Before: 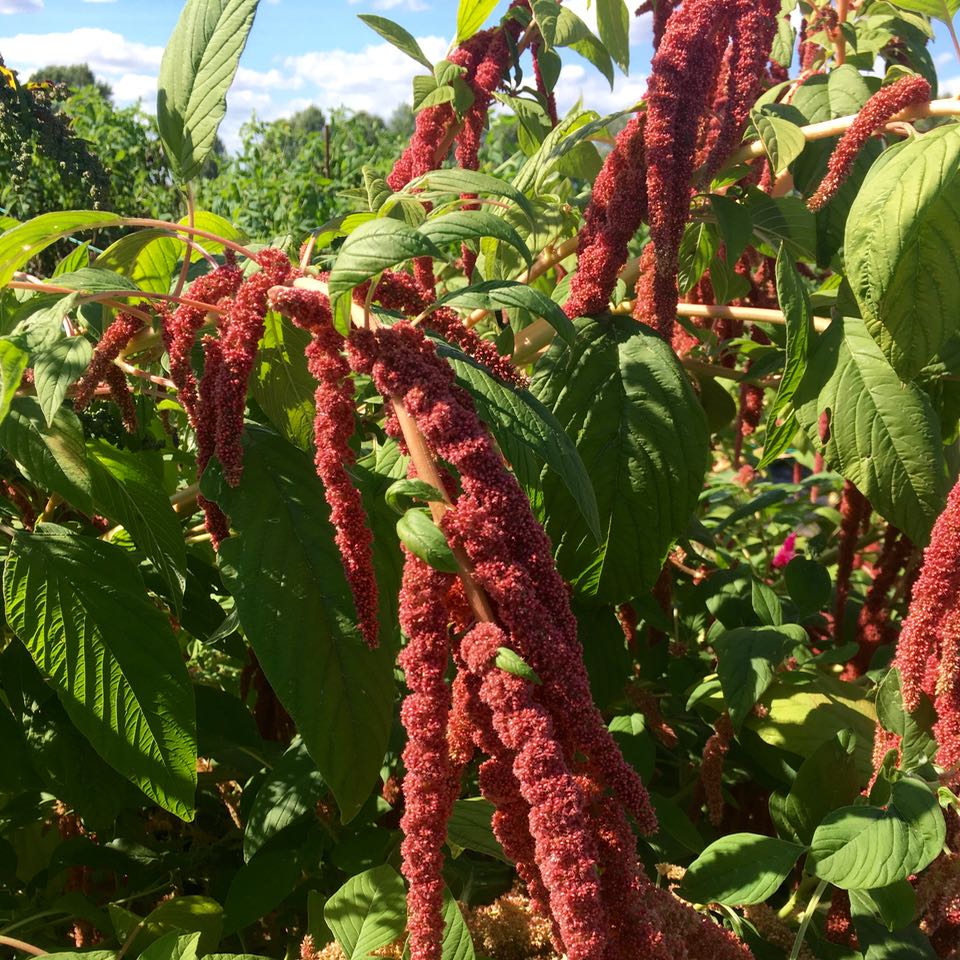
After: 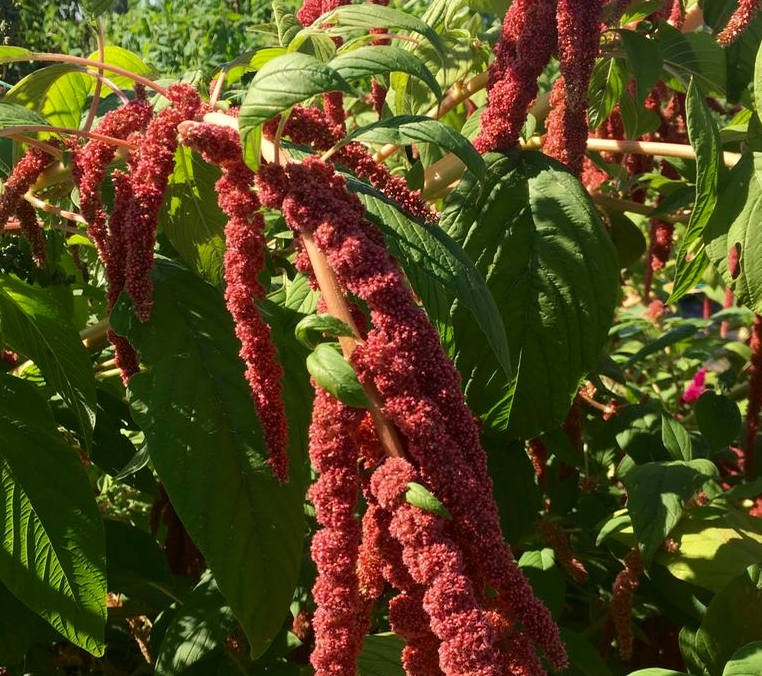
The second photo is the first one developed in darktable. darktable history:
crop: left 9.462%, top 17.204%, right 11.147%, bottom 12.373%
contrast brightness saturation: contrast 0.076, saturation 0.019
